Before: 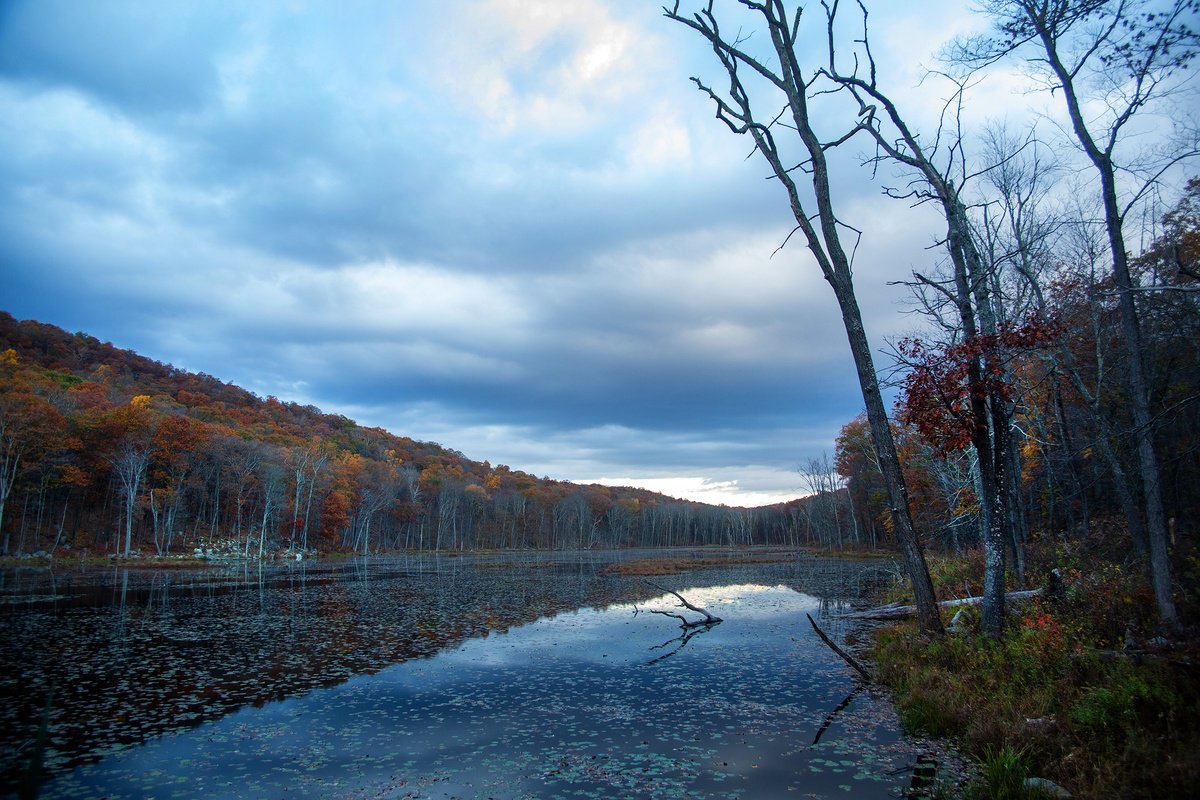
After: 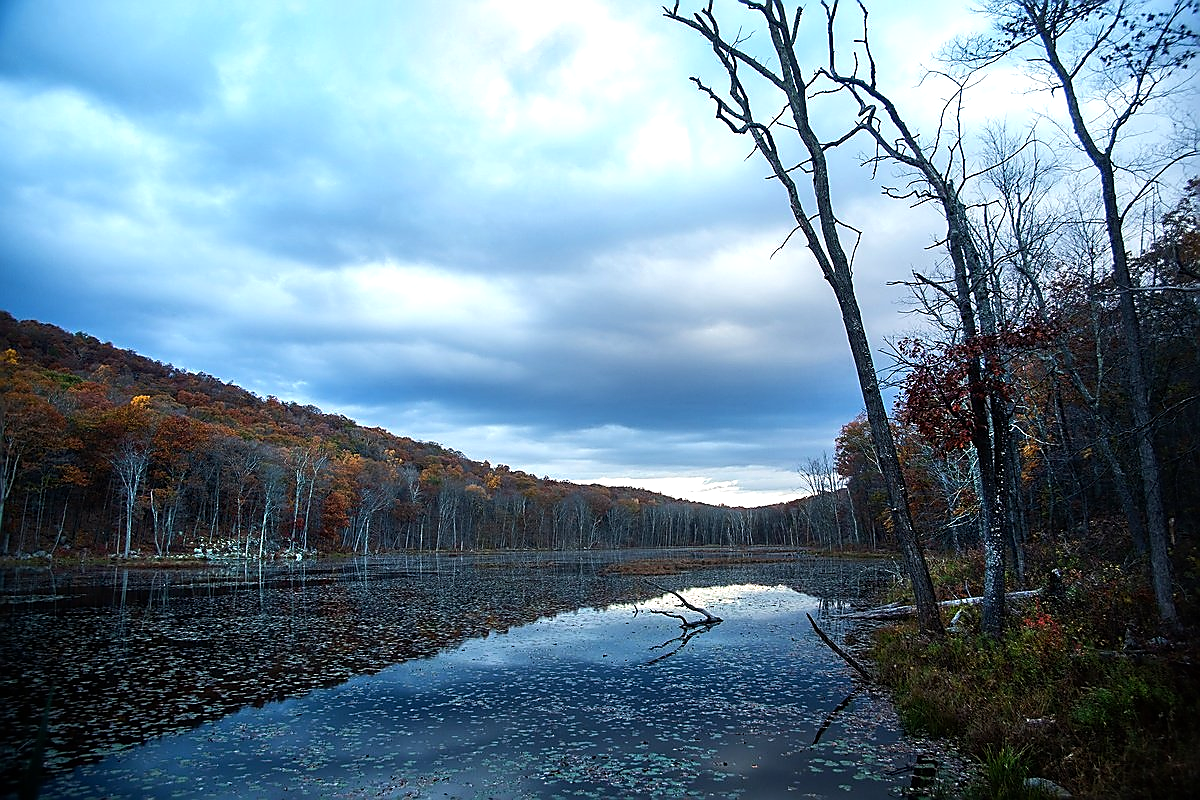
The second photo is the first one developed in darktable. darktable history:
sharpen: radius 1.4, amount 1.25, threshold 0.7
tone equalizer: -8 EV -0.417 EV, -7 EV -0.389 EV, -6 EV -0.333 EV, -5 EV -0.222 EV, -3 EV 0.222 EV, -2 EV 0.333 EV, -1 EV 0.389 EV, +0 EV 0.417 EV, edges refinement/feathering 500, mask exposure compensation -1.57 EV, preserve details no
